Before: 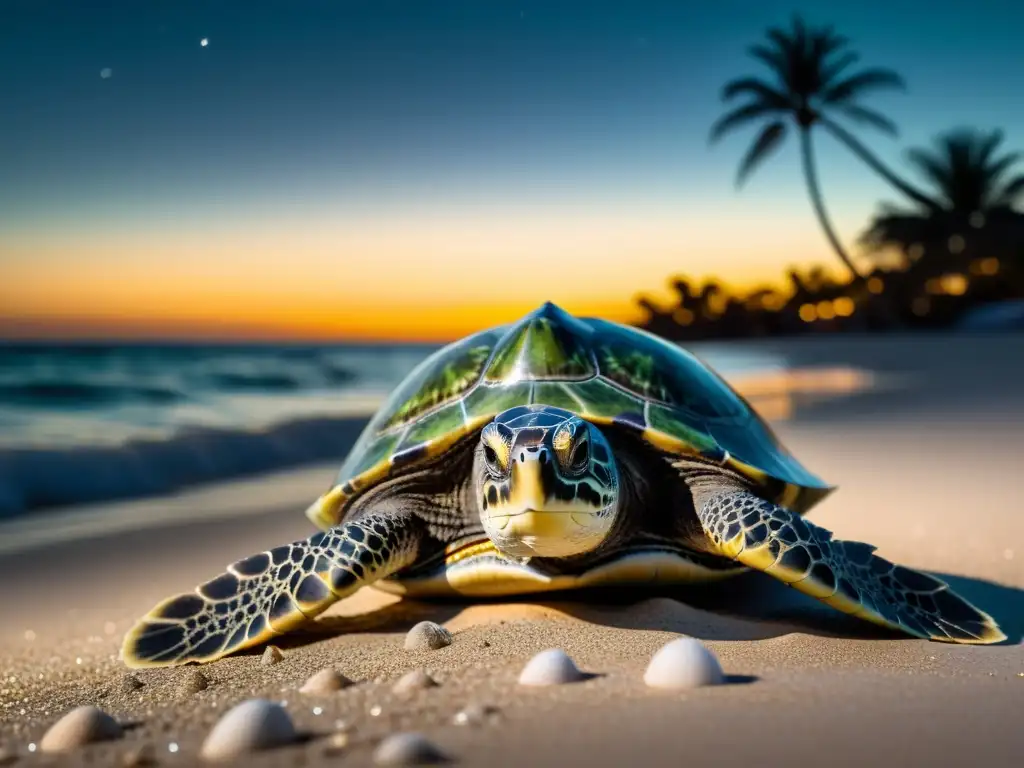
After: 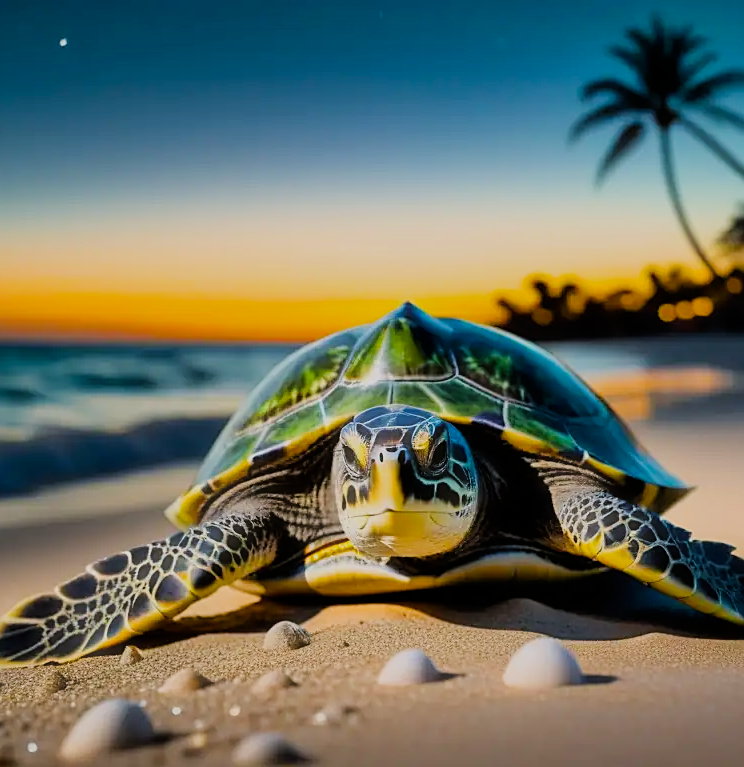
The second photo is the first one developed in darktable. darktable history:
crop: left 13.855%, top 0%, right 13.464%
haze removal: strength -0.104, compatibility mode true, adaptive false
filmic rgb: black relative exposure -7.65 EV, white relative exposure 4.56 EV, threshold 3.05 EV, hardness 3.61, enable highlight reconstruction true
sharpen: on, module defaults
color balance rgb: highlights gain › chroma 0.194%, highlights gain › hue 331.43°, perceptual saturation grading › global saturation 30.967%, global vibrance 15.138%
tone equalizer: mask exposure compensation -0.513 EV
